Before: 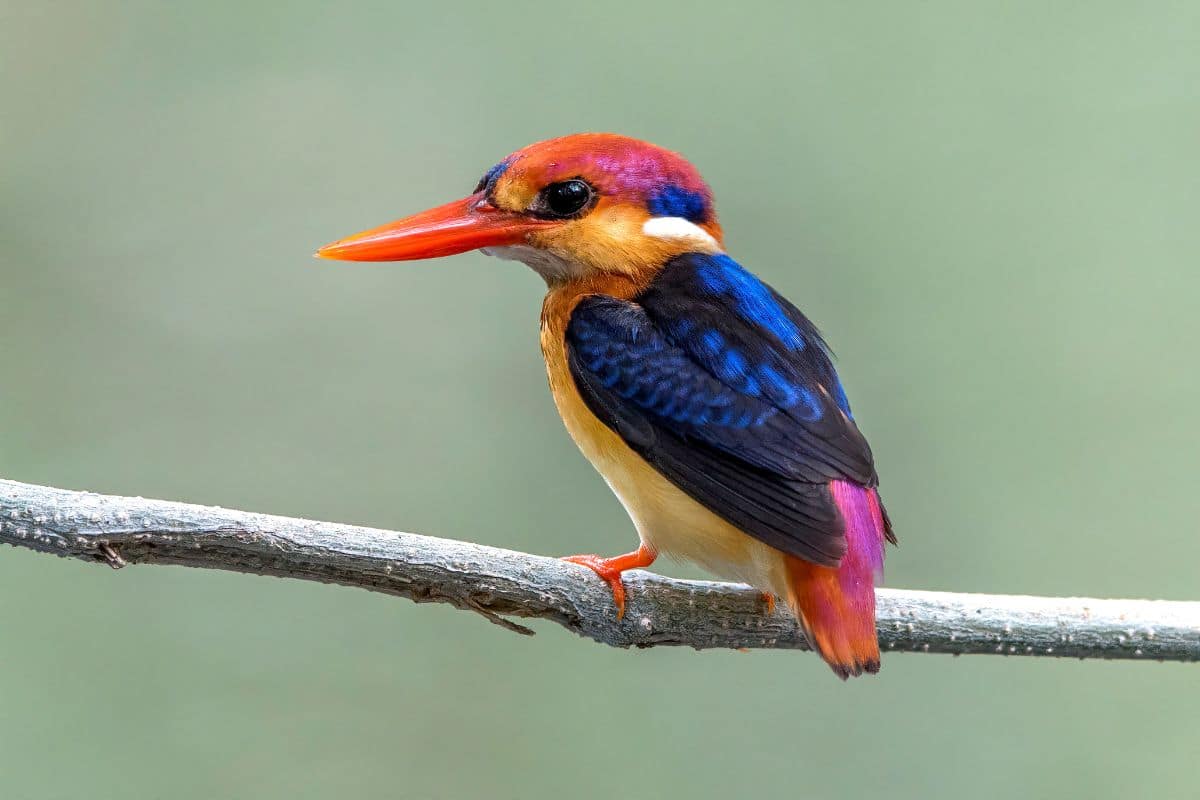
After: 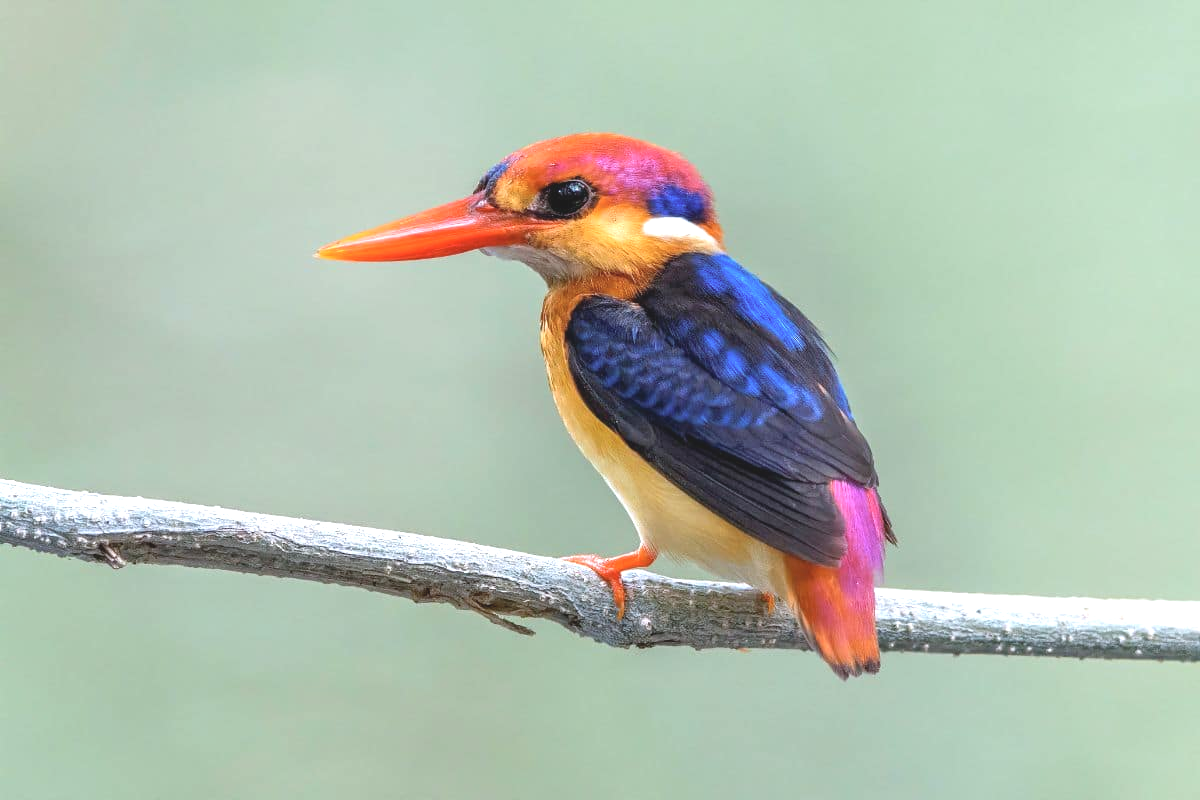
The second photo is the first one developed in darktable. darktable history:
white balance: red 0.98, blue 1.034
contrast brightness saturation: contrast -0.15, brightness 0.05, saturation -0.12
exposure: black level correction 0, exposure 0.7 EV, compensate exposure bias true, compensate highlight preservation false
